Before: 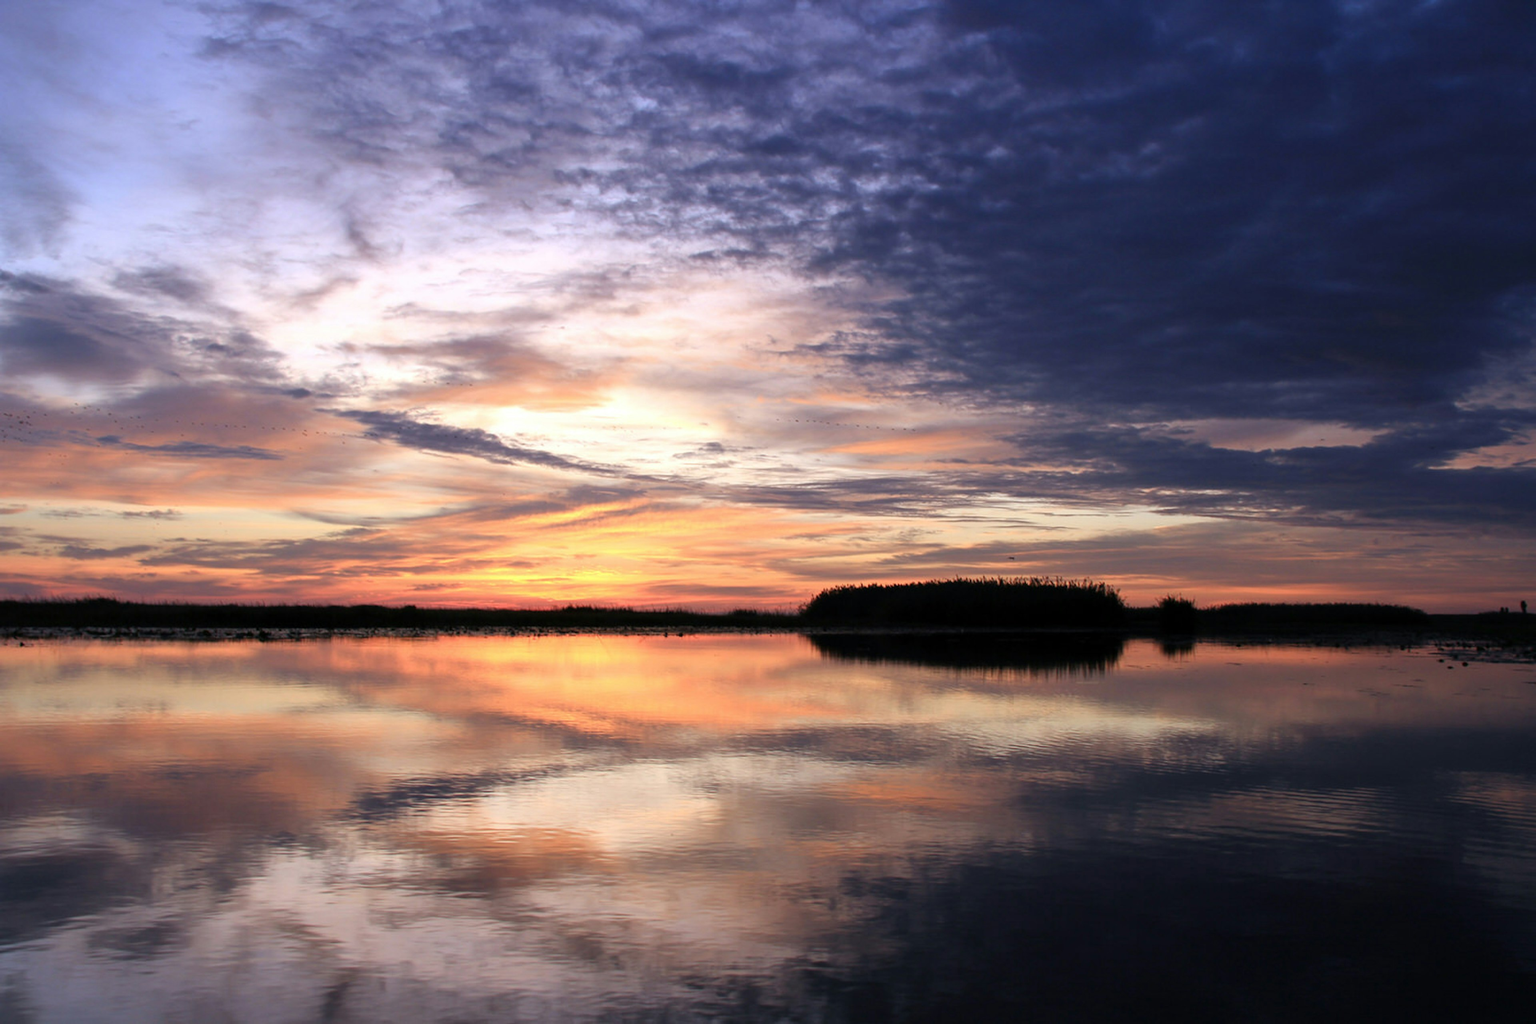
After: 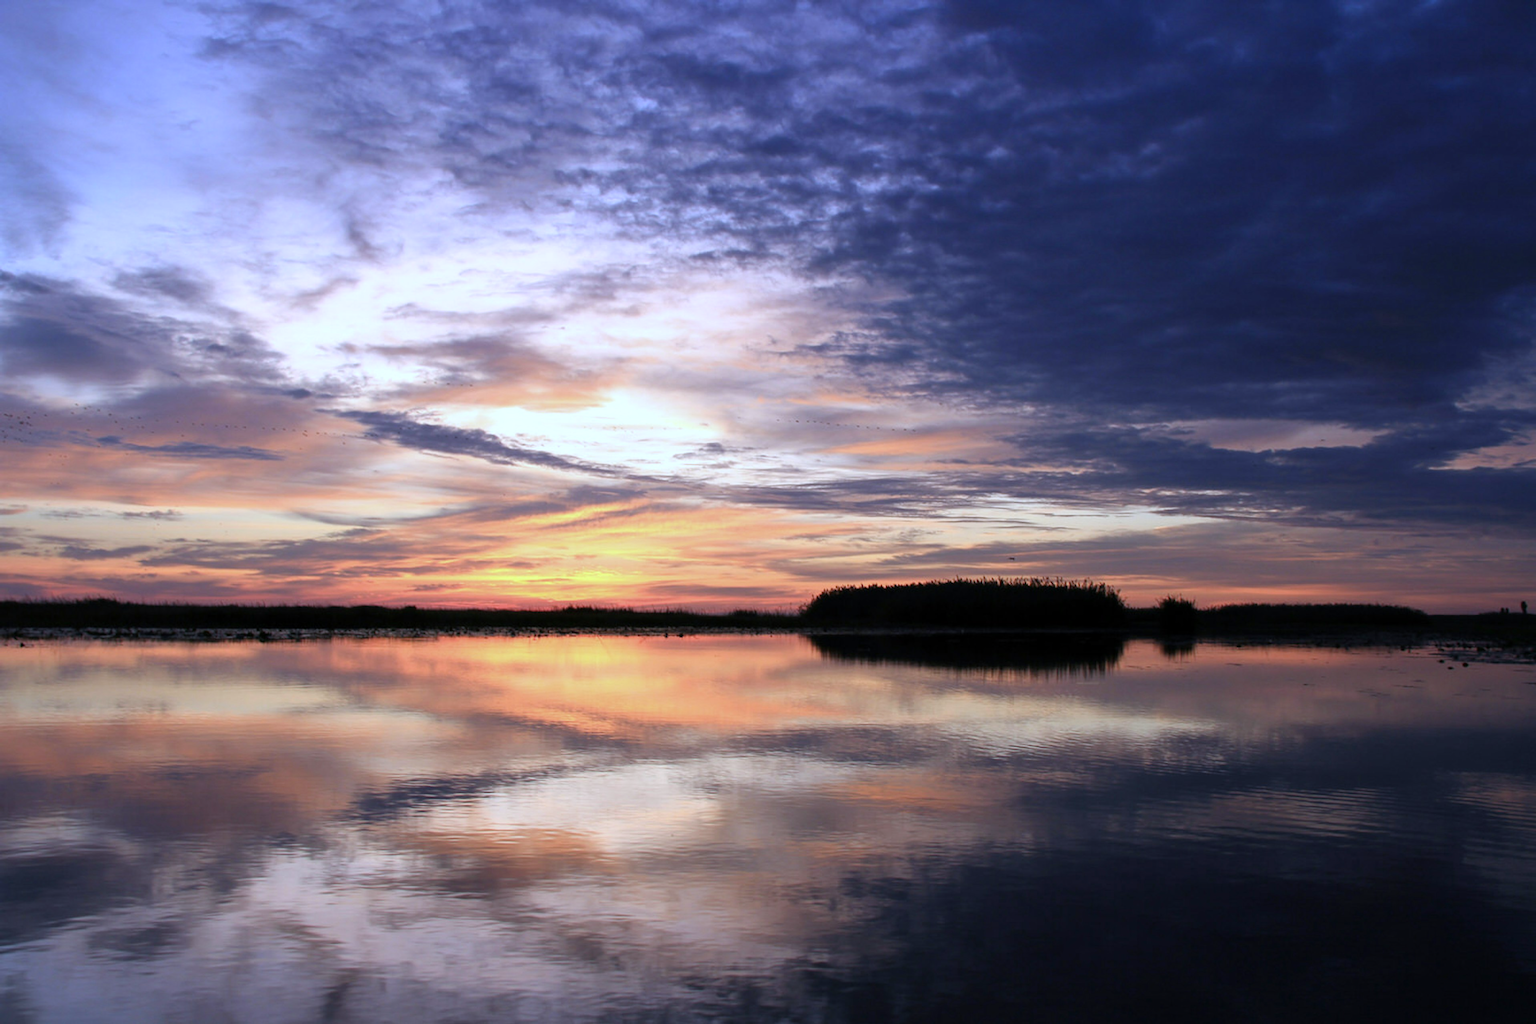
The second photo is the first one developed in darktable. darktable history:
white balance: red 0.926, green 1.003, blue 1.133
